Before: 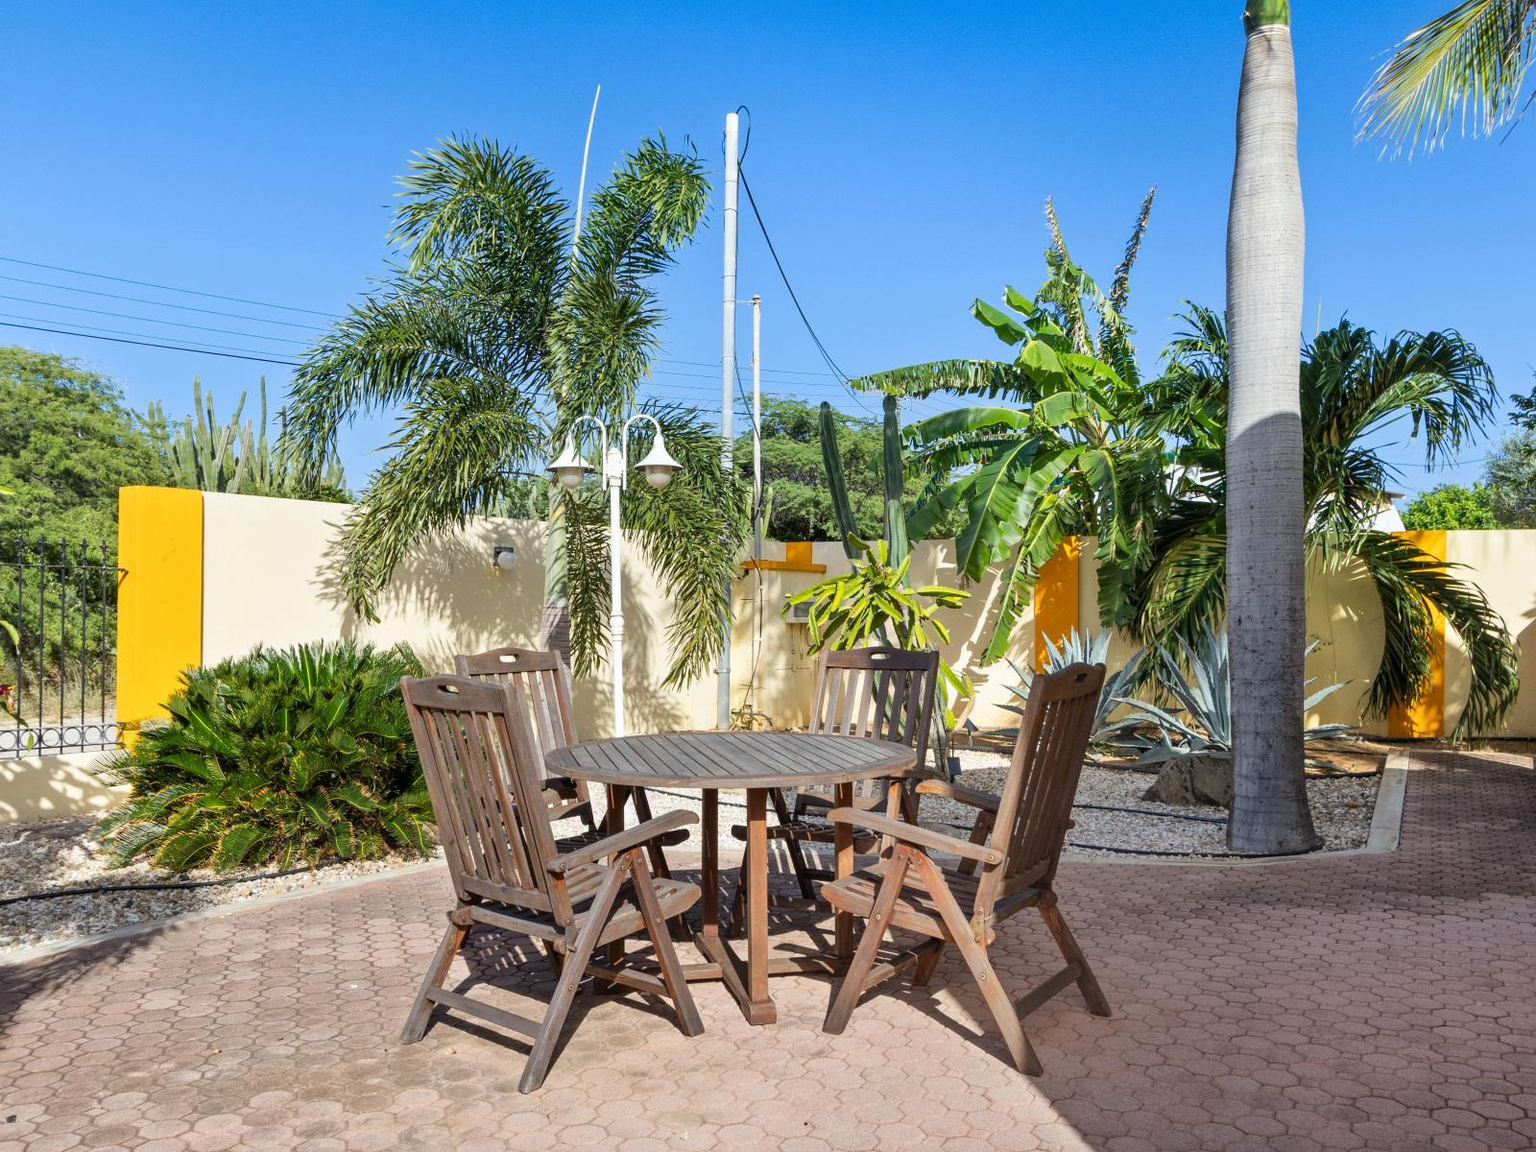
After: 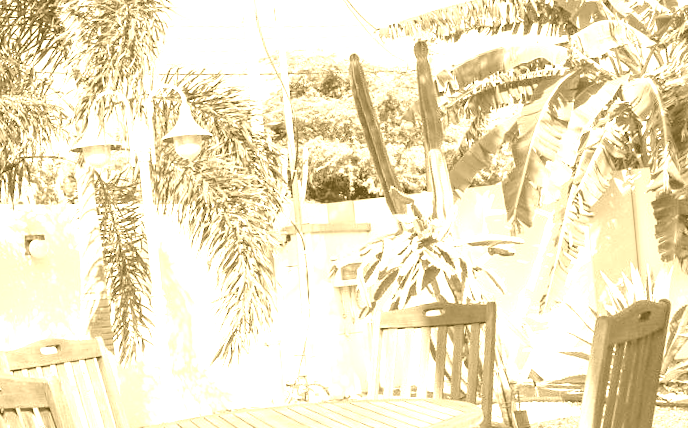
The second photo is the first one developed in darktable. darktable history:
crop: left 31.751%, top 32.172%, right 27.8%, bottom 35.83%
colorize: hue 36°, source mix 100%
exposure: exposure 1.061 EV, compensate highlight preservation false
rotate and perspective: rotation -5.2°, automatic cropping off
